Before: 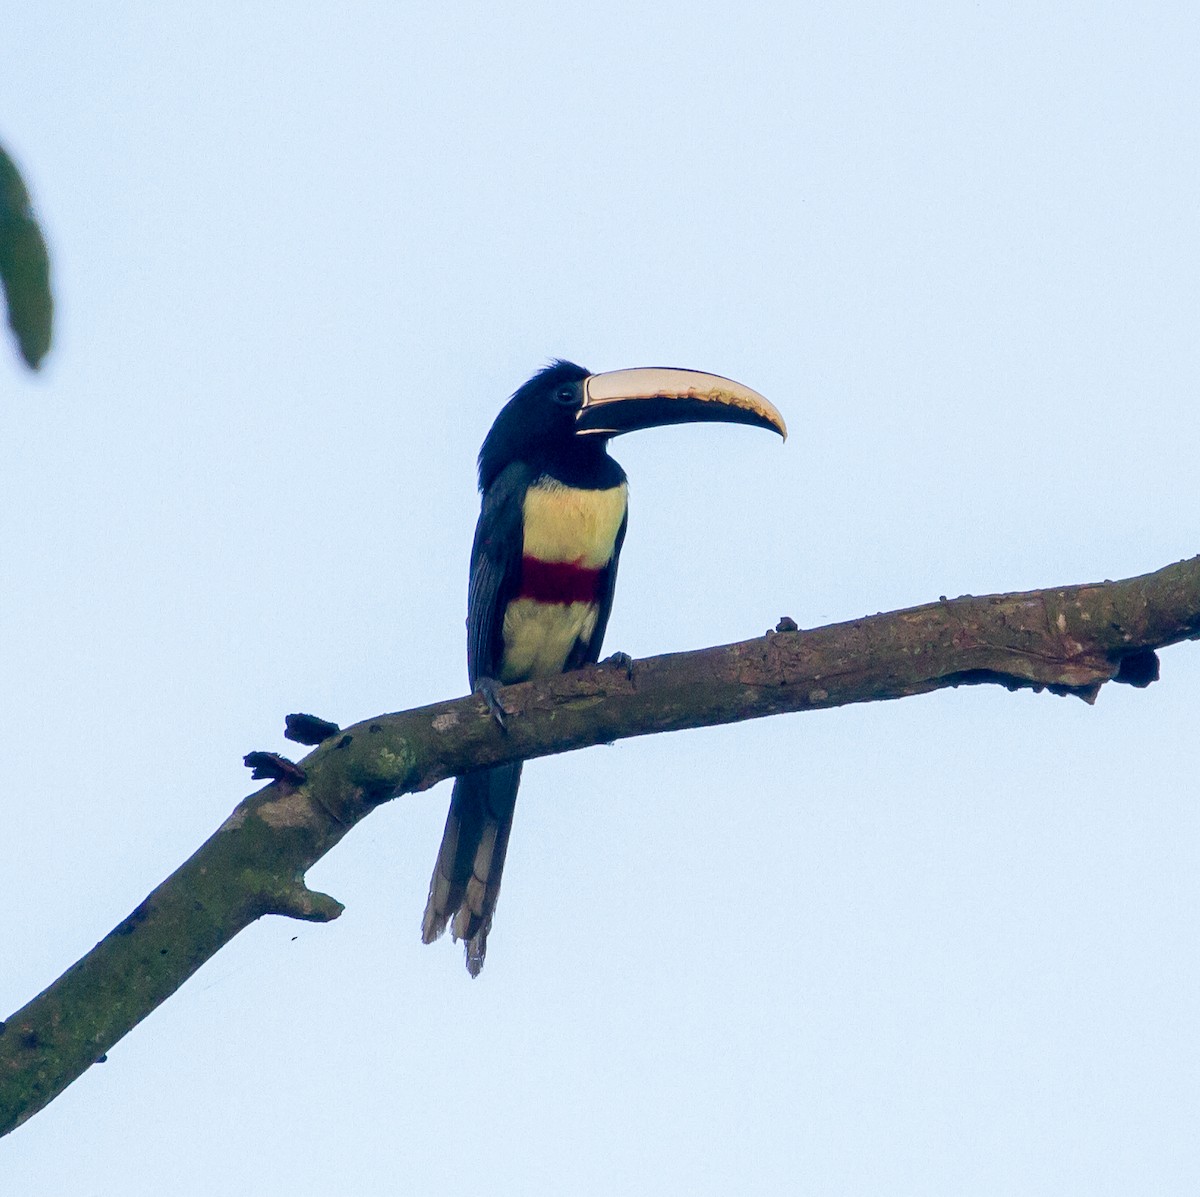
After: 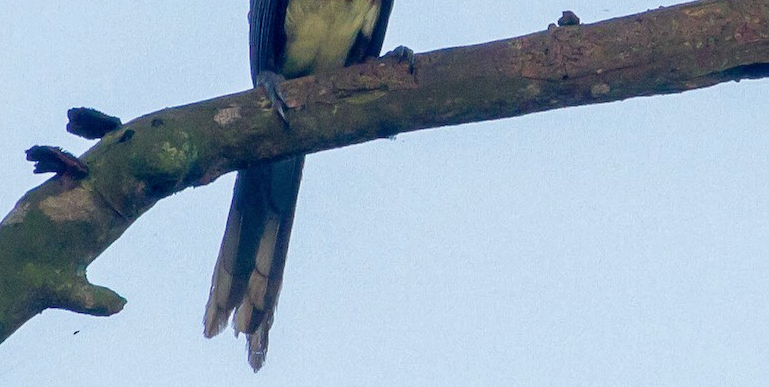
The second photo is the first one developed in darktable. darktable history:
crop: left 18.198%, top 50.703%, right 17.688%, bottom 16.91%
shadows and highlights: shadows 30.2
